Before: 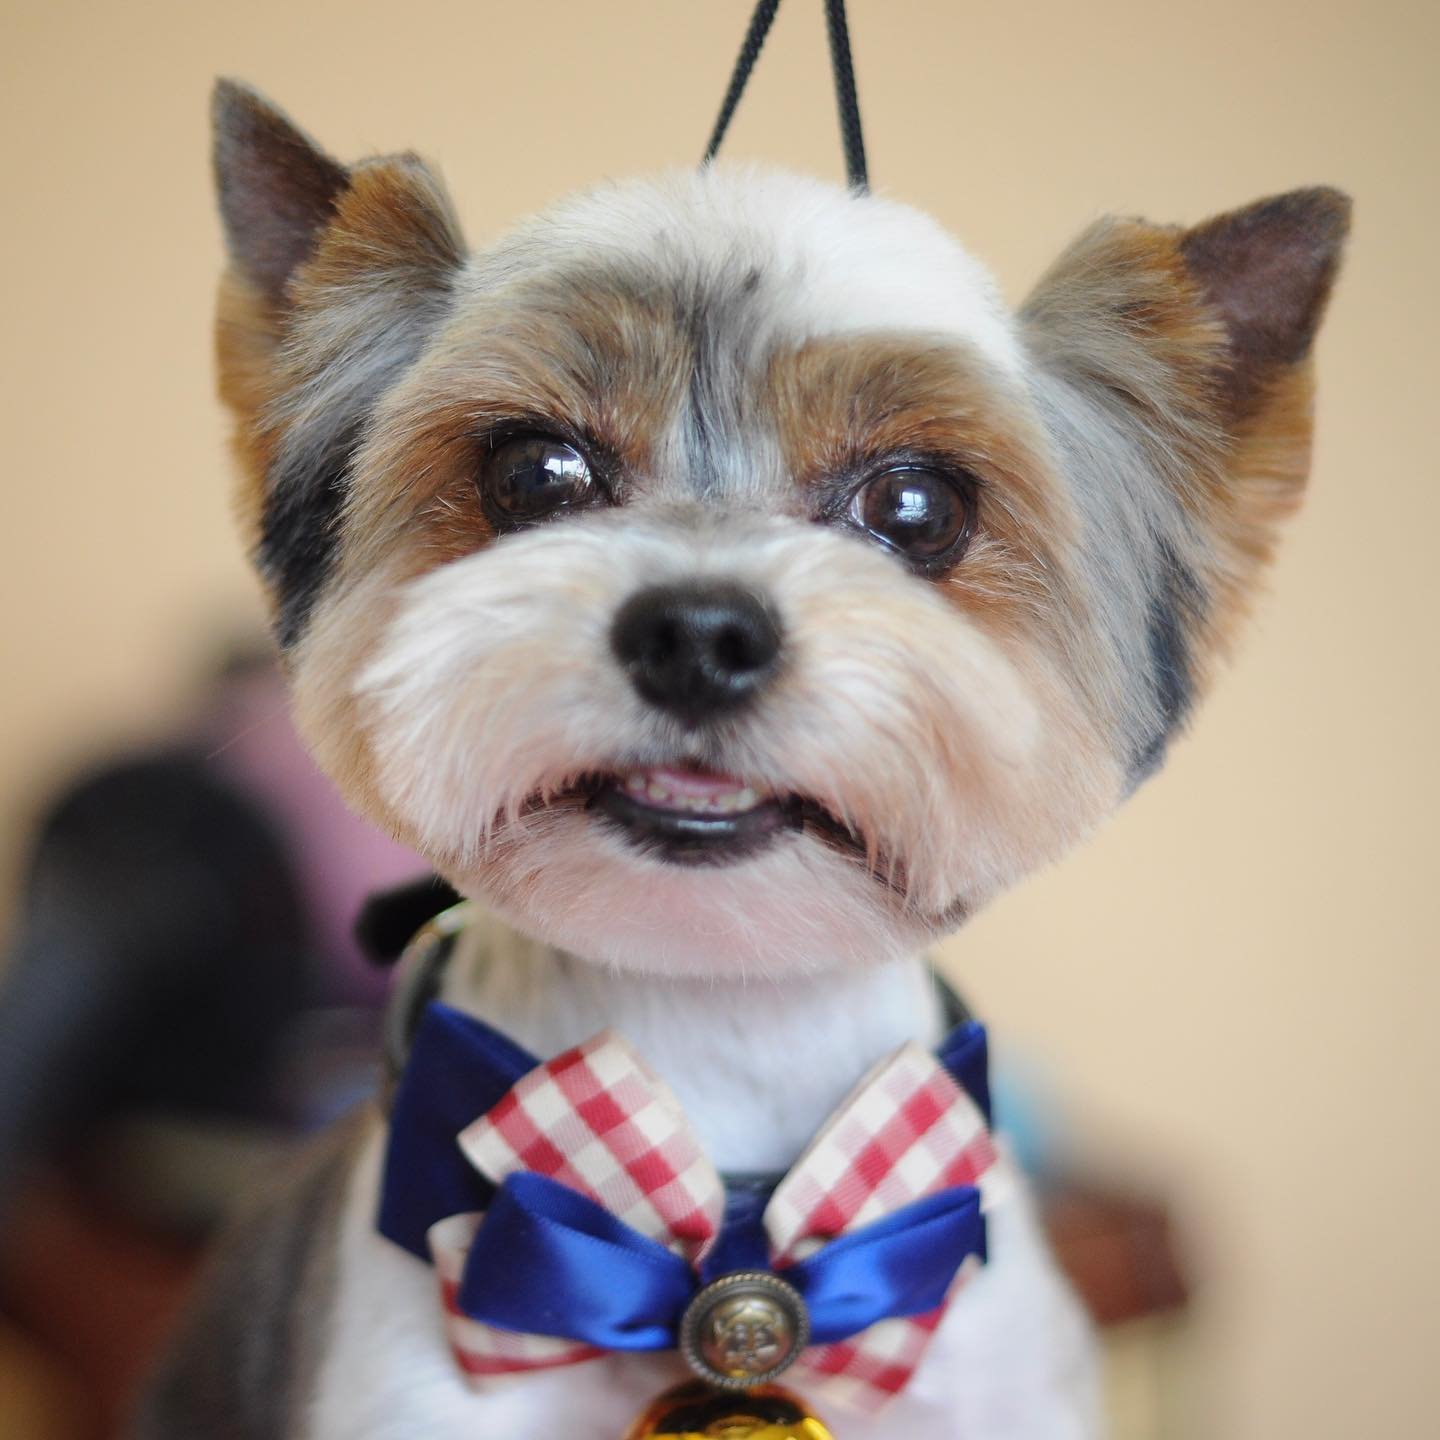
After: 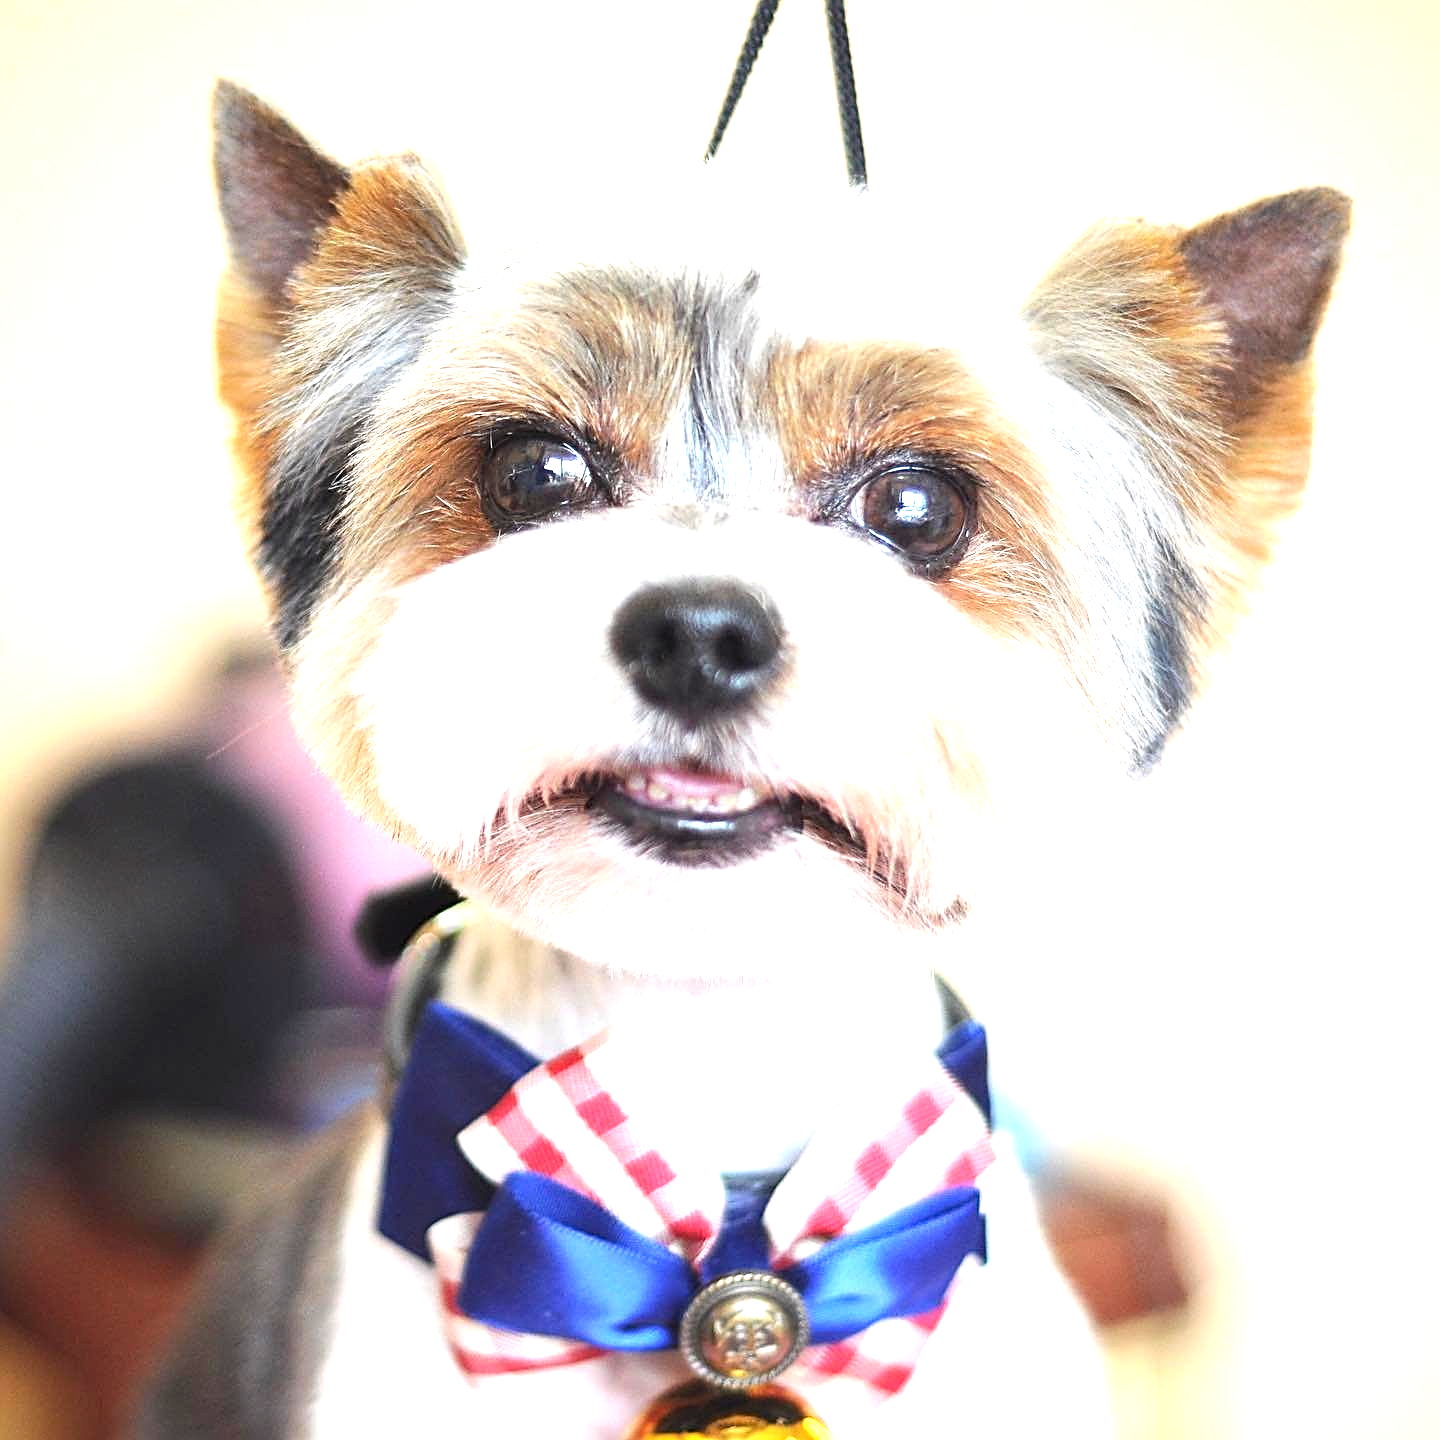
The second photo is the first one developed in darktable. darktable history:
sharpen: radius 2.721, amount 0.676
exposure: black level correction 0, exposure 1.662 EV, compensate exposure bias true, compensate highlight preservation false
